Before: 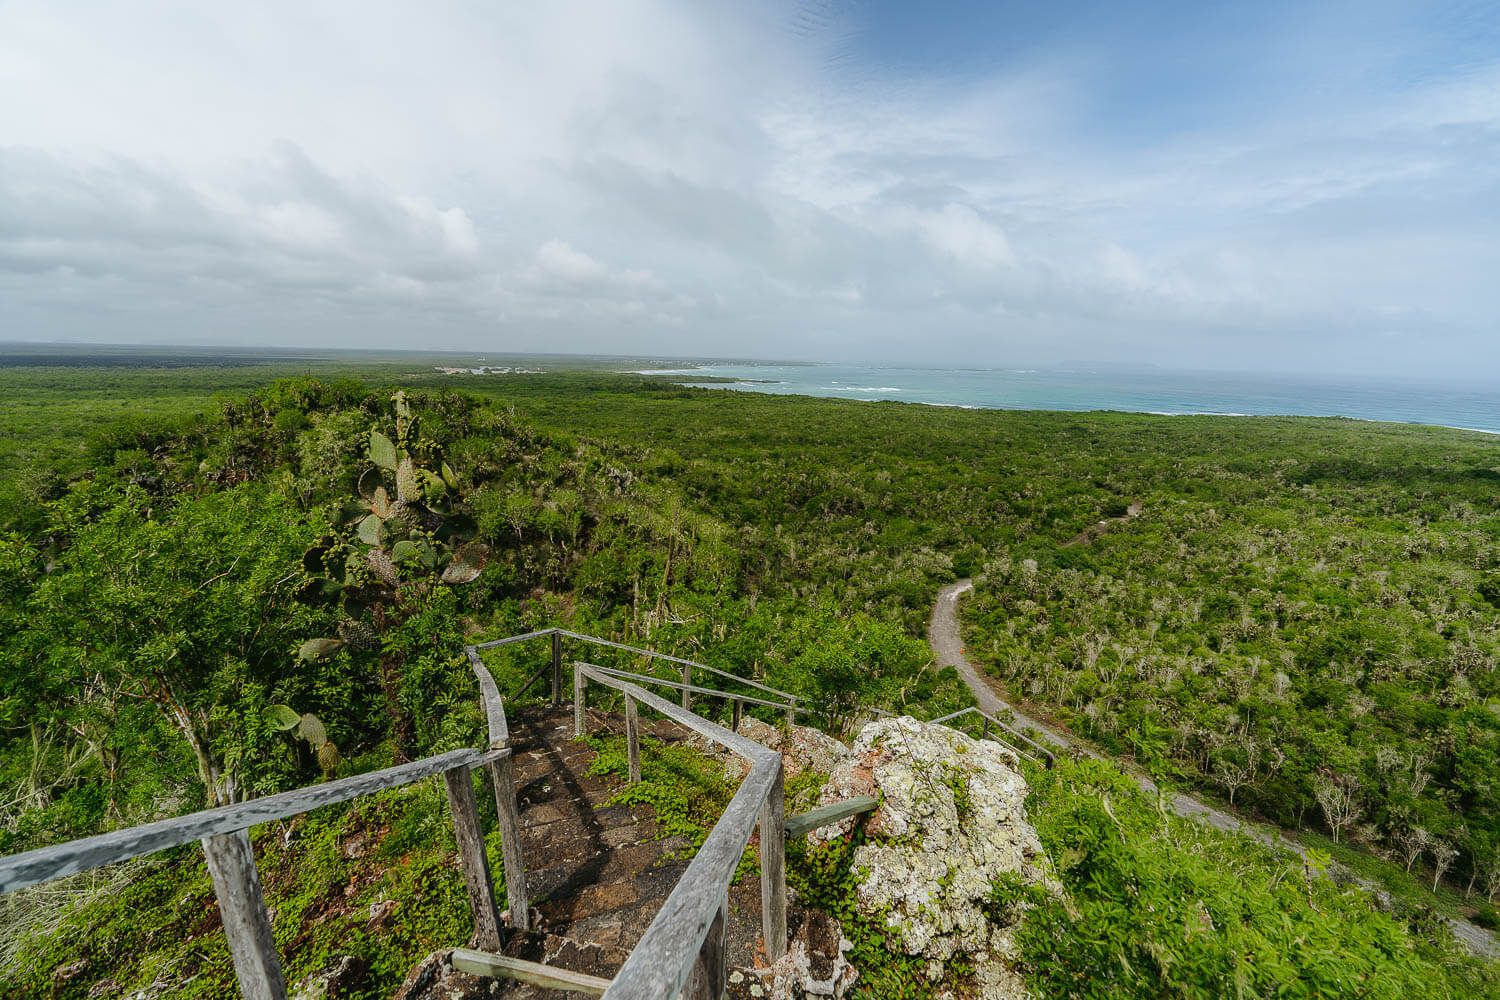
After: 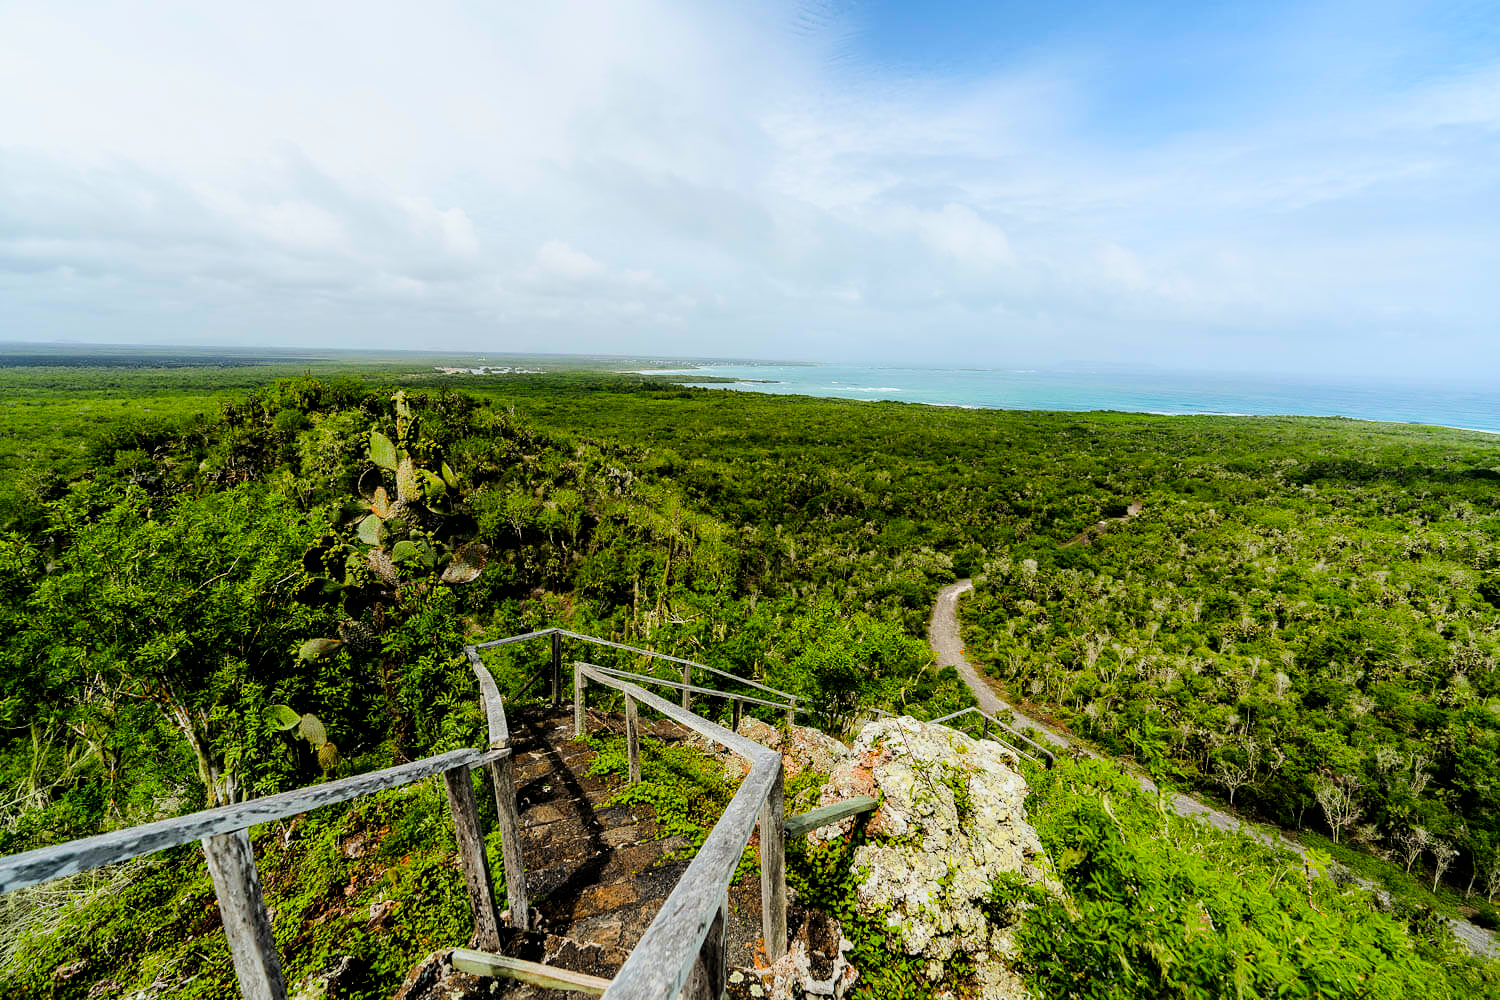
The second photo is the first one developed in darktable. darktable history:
tone curve: curves: ch0 [(0, 0) (0.051, 0.047) (0.102, 0.099) (0.258, 0.29) (0.442, 0.527) (0.695, 0.804) (0.88, 0.952) (1, 1)]; ch1 [(0, 0) (0.339, 0.298) (0.402, 0.363) (0.444, 0.415) (0.485, 0.469) (0.494, 0.493) (0.504, 0.501) (0.525, 0.534) (0.555, 0.593) (0.594, 0.648) (1, 1)]; ch2 [(0, 0) (0.48, 0.48) (0.504, 0.5) (0.535, 0.557) (0.581, 0.623) (0.649, 0.683) (0.824, 0.815) (1, 1)], color space Lab, linked channels, preserve colors none
exposure: black level correction 0.001, compensate exposure bias true, compensate highlight preservation false
filmic rgb: black relative exposure -11.89 EV, white relative exposure 5.4 EV, threshold 5.96 EV, hardness 4.49, latitude 50.06%, contrast 1.144, iterations of high-quality reconstruction 0, enable highlight reconstruction true
tone equalizer: edges refinement/feathering 500, mask exposure compensation -1.57 EV, preserve details no
color balance rgb: shadows lift › chroma 1.259%, shadows lift › hue 259.27°, perceptual saturation grading › global saturation 29.409%
